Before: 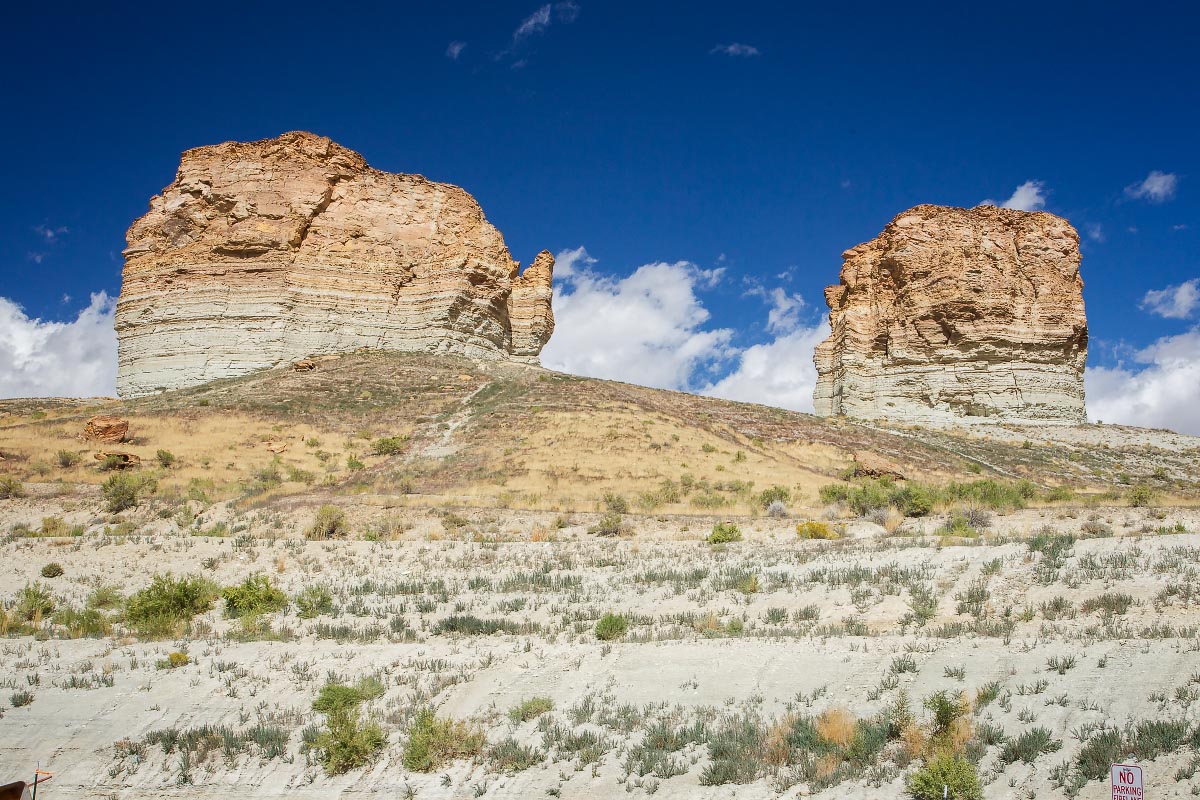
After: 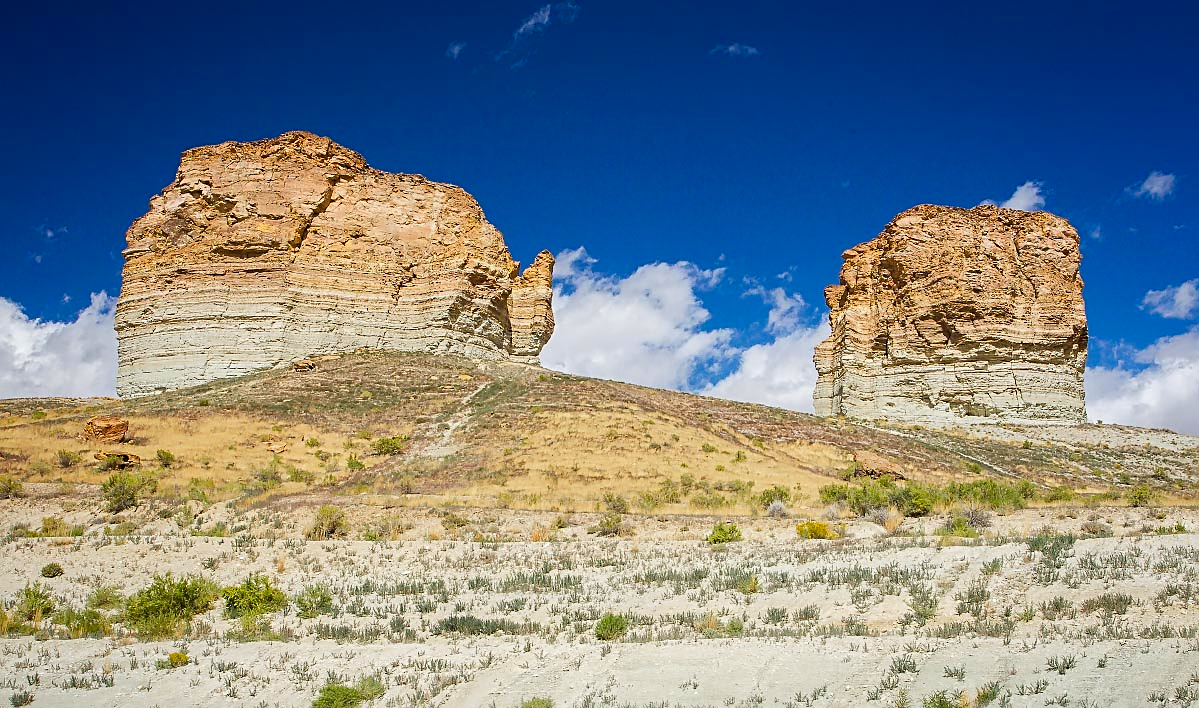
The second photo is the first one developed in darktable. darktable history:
crop and rotate: top 0%, bottom 11.465%
color balance rgb: perceptual saturation grading › global saturation 31.064%
sharpen: on, module defaults
